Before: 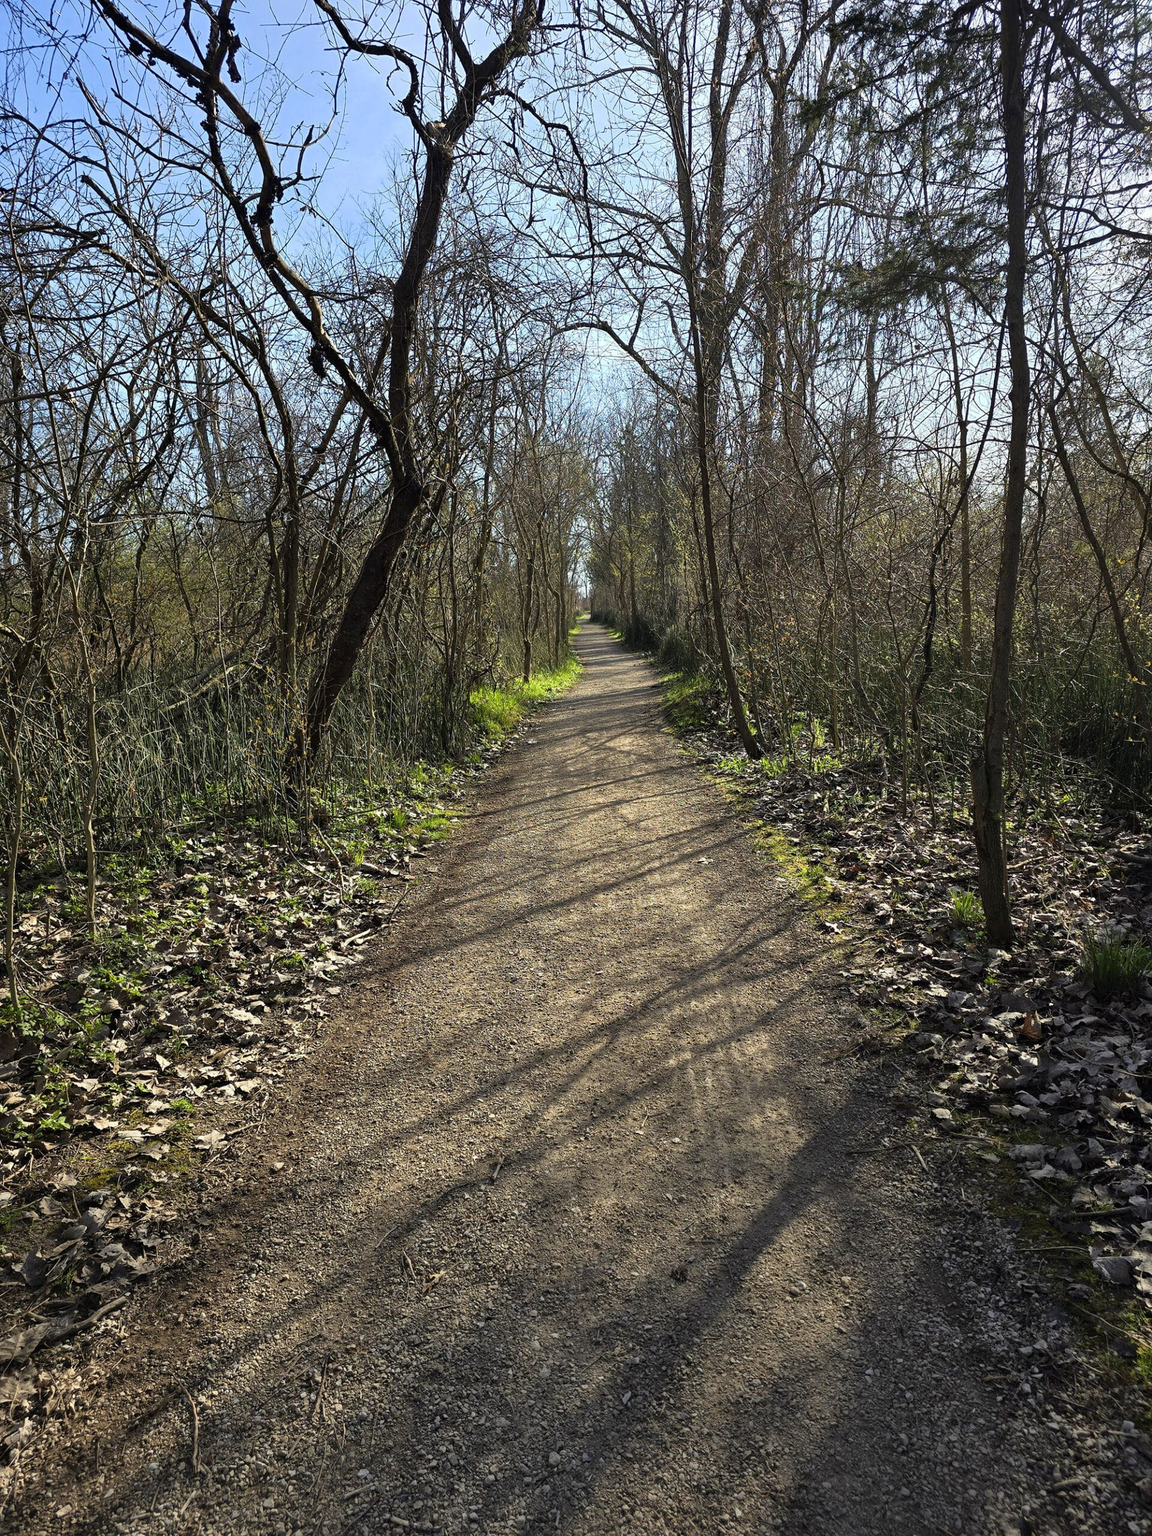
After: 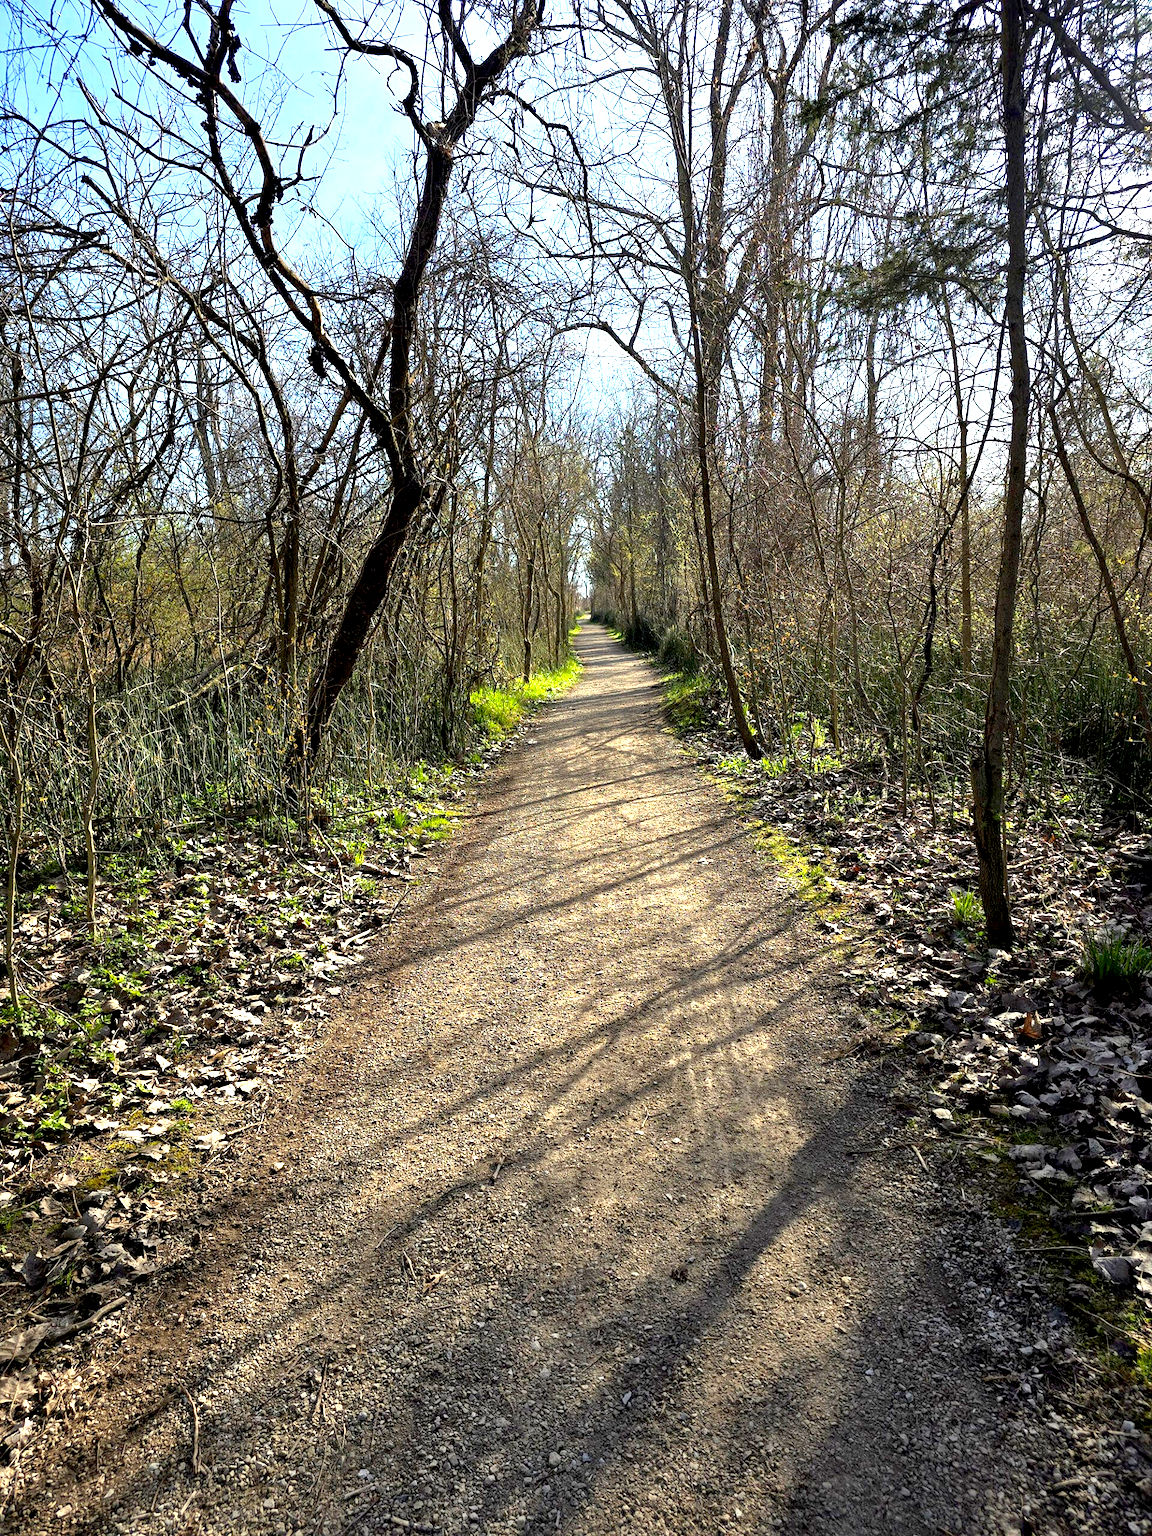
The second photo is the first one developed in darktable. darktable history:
exposure: black level correction 0.008, exposure 0.985 EV, compensate exposure bias true, compensate highlight preservation false
